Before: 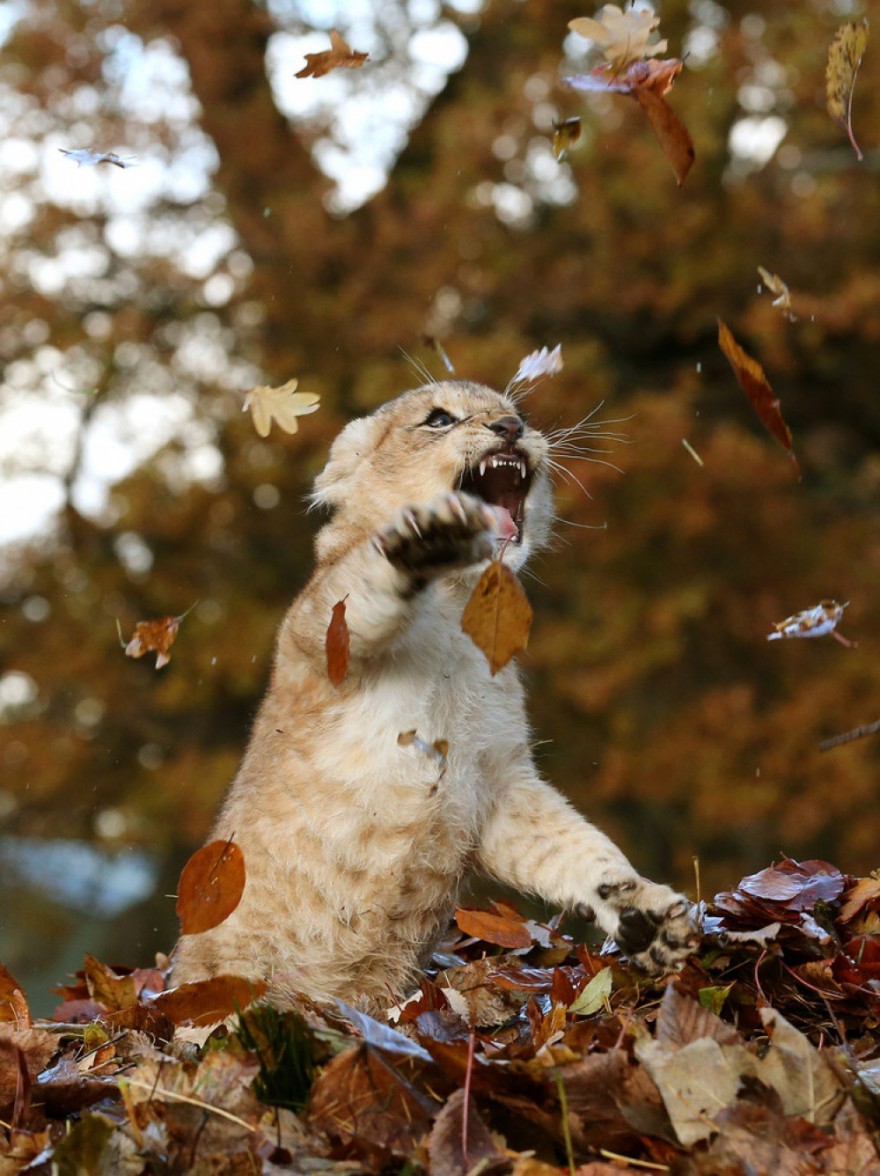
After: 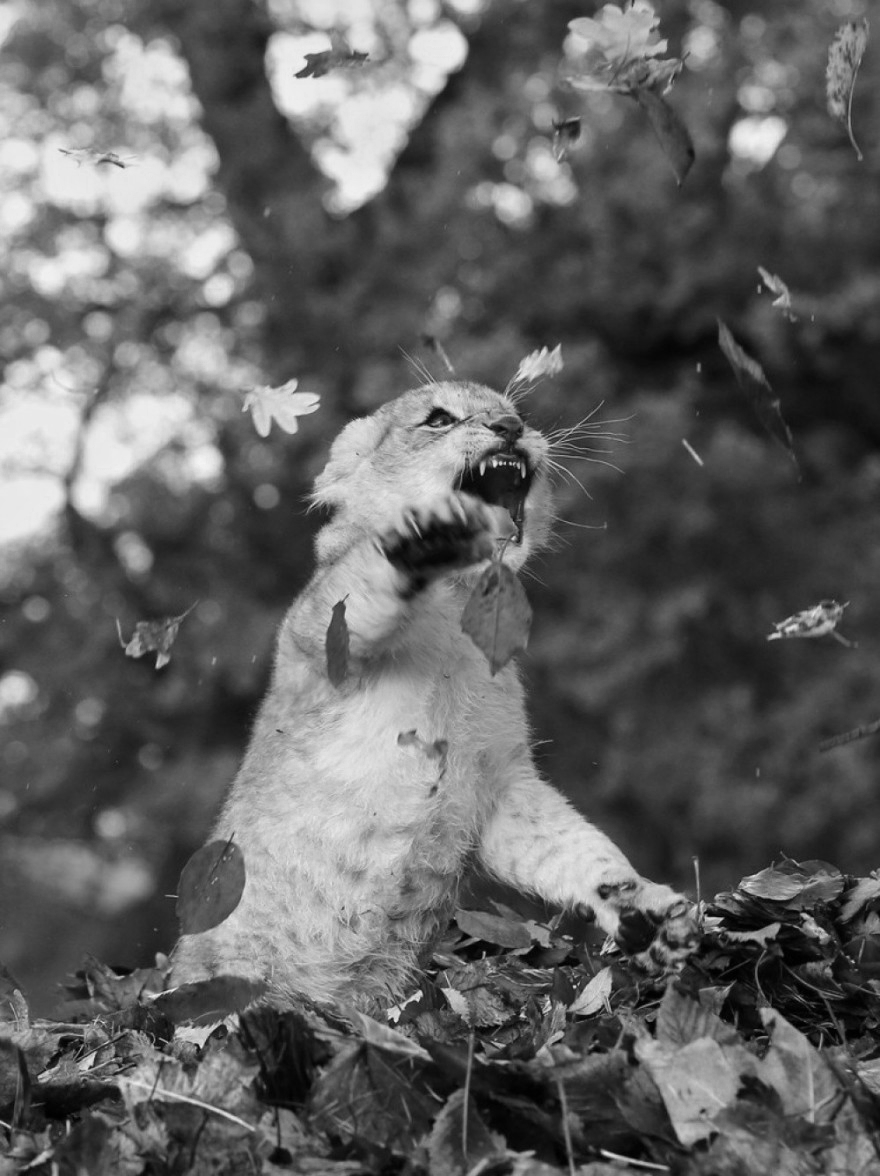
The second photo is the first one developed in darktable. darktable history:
color zones: curves: ch0 [(0.004, 0.305) (0.261, 0.623) (0.389, 0.399) (0.708, 0.571) (0.947, 0.34)]; ch1 [(0.025, 0.645) (0.229, 0.584) (0.326, 0.551) (0.484, 0.262) (0.757, 0.643)]
monochrome: a 26.22, b 42.67, size 0.8
